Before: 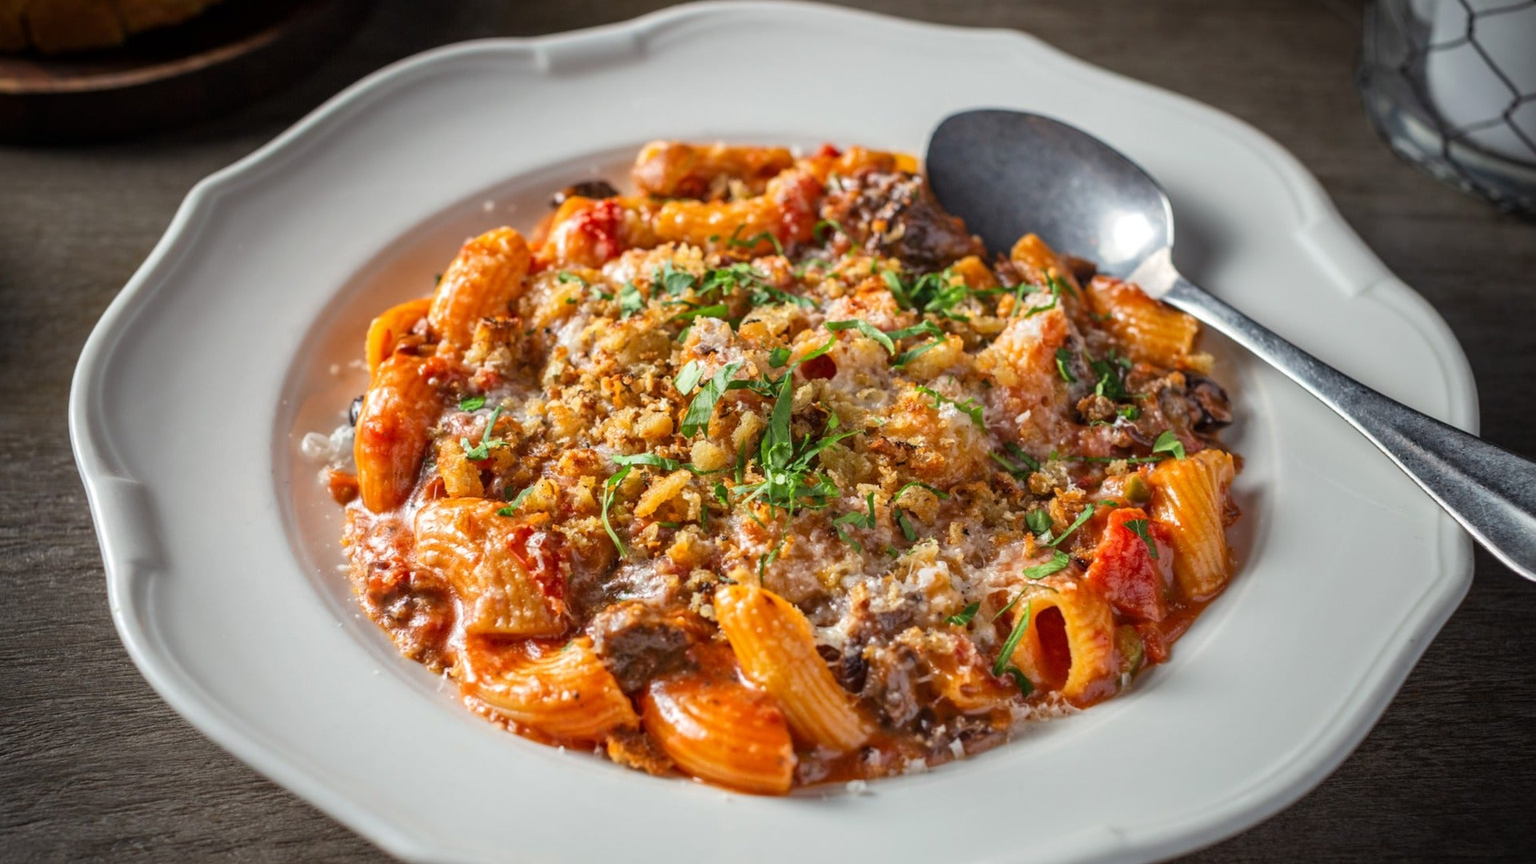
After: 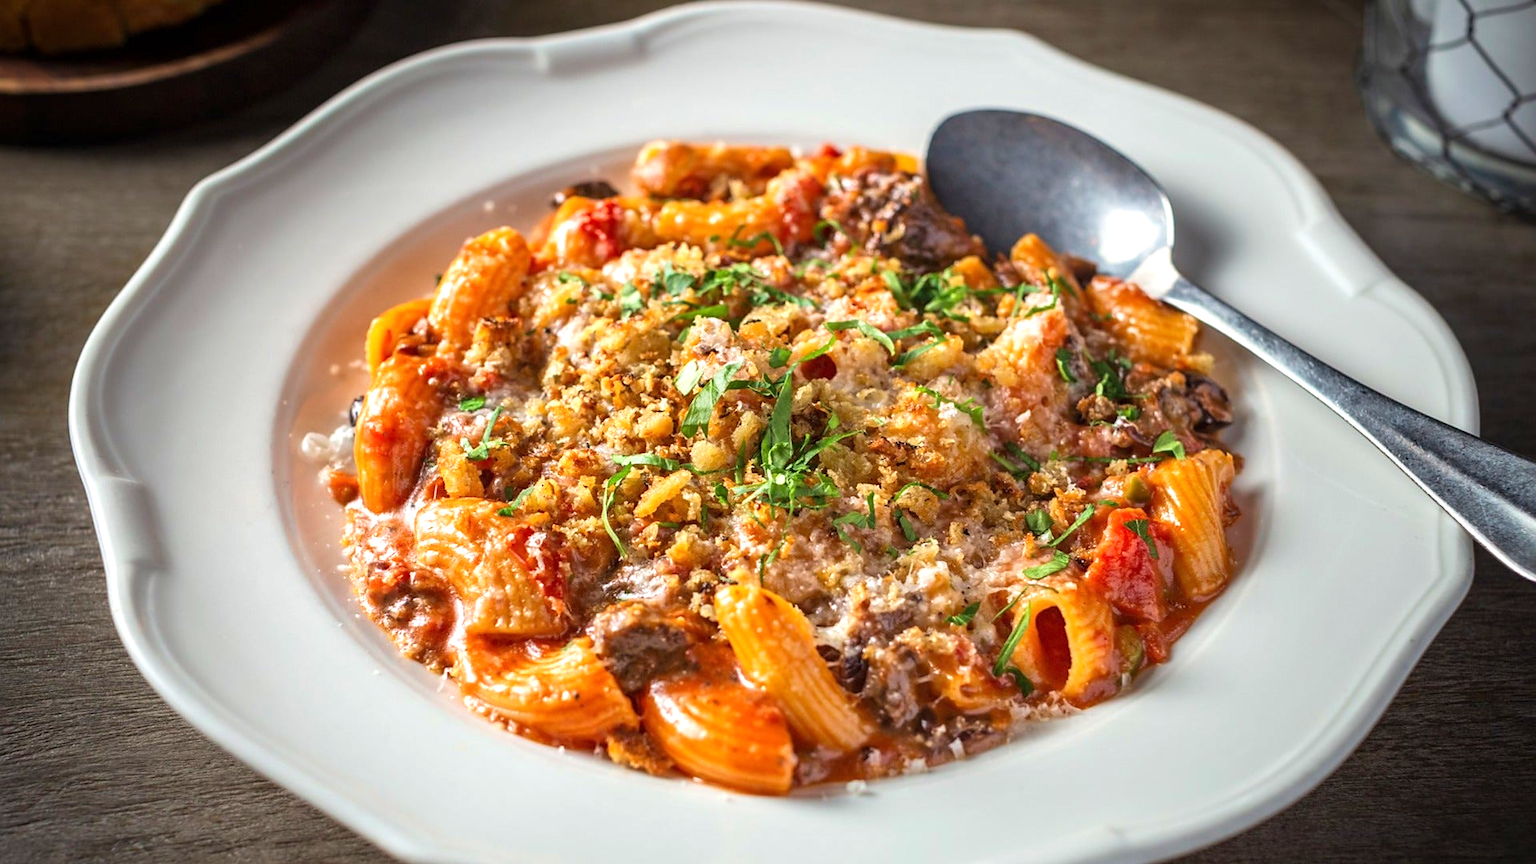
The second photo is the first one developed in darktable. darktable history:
rgb levels: preserve colors max RGB
exposure: exposure 0.4 EV, compensate highlight preservation false
sharpen: radius 1.458, amount 0.398, threshold 1.271
velvia: on, module defaults
